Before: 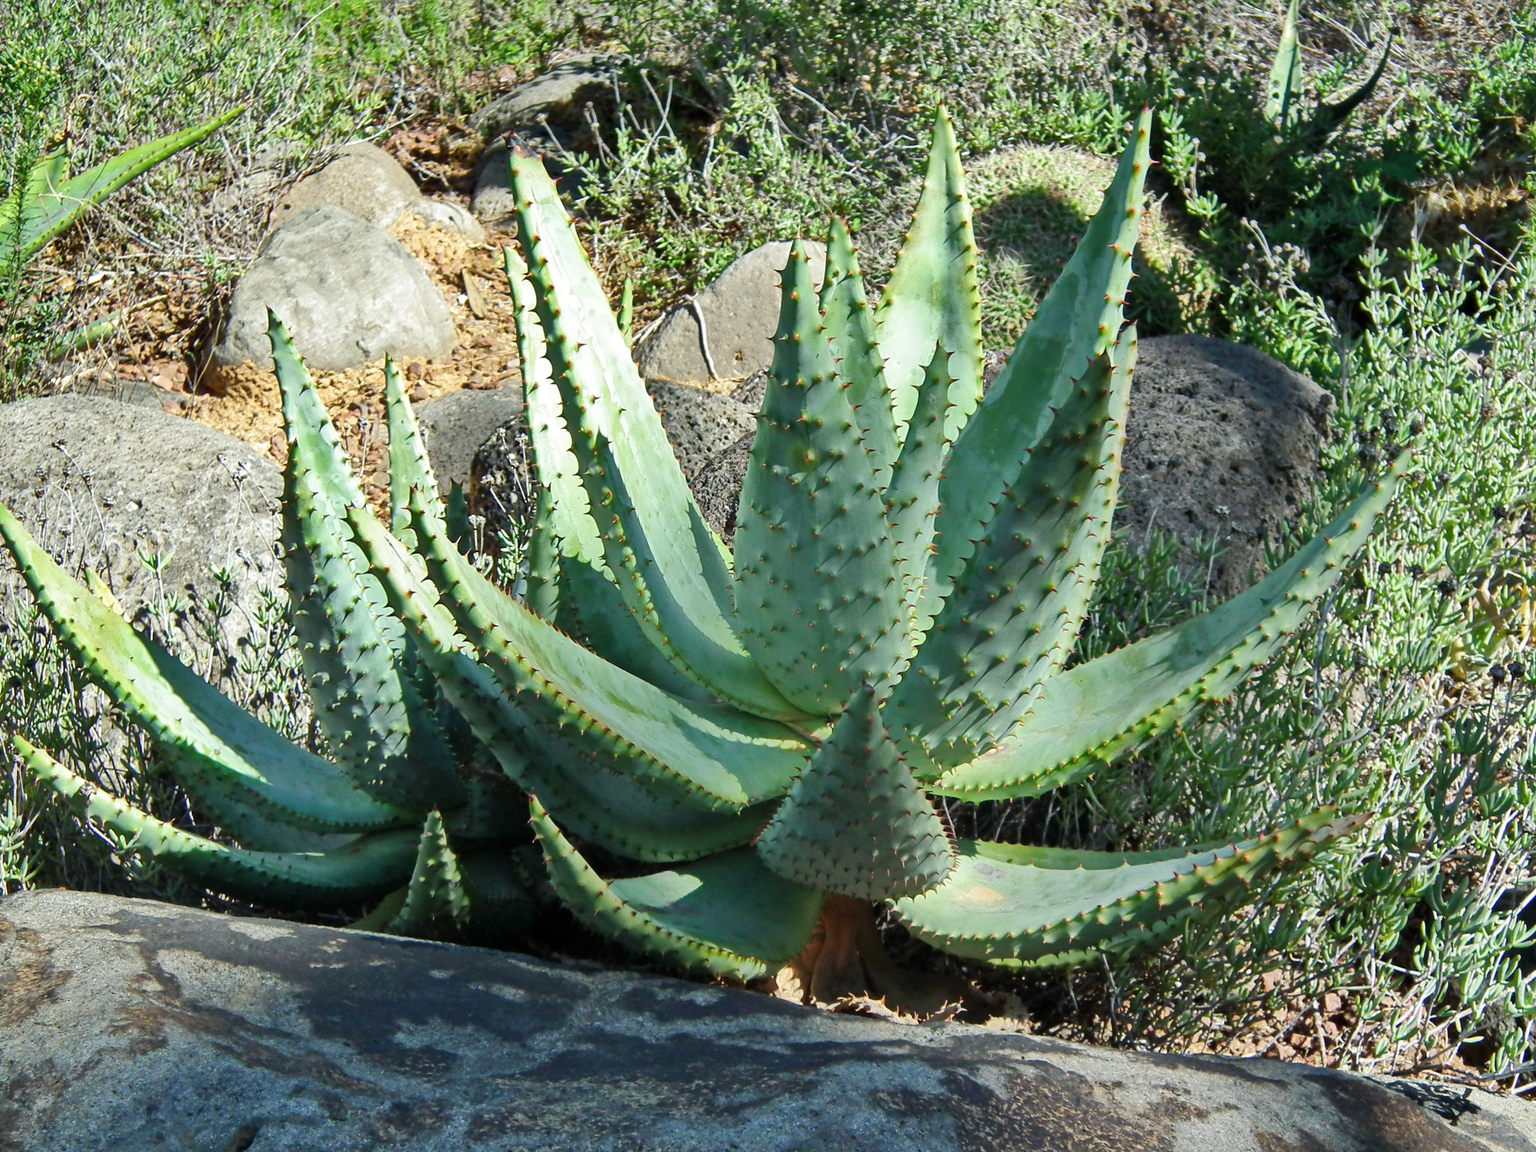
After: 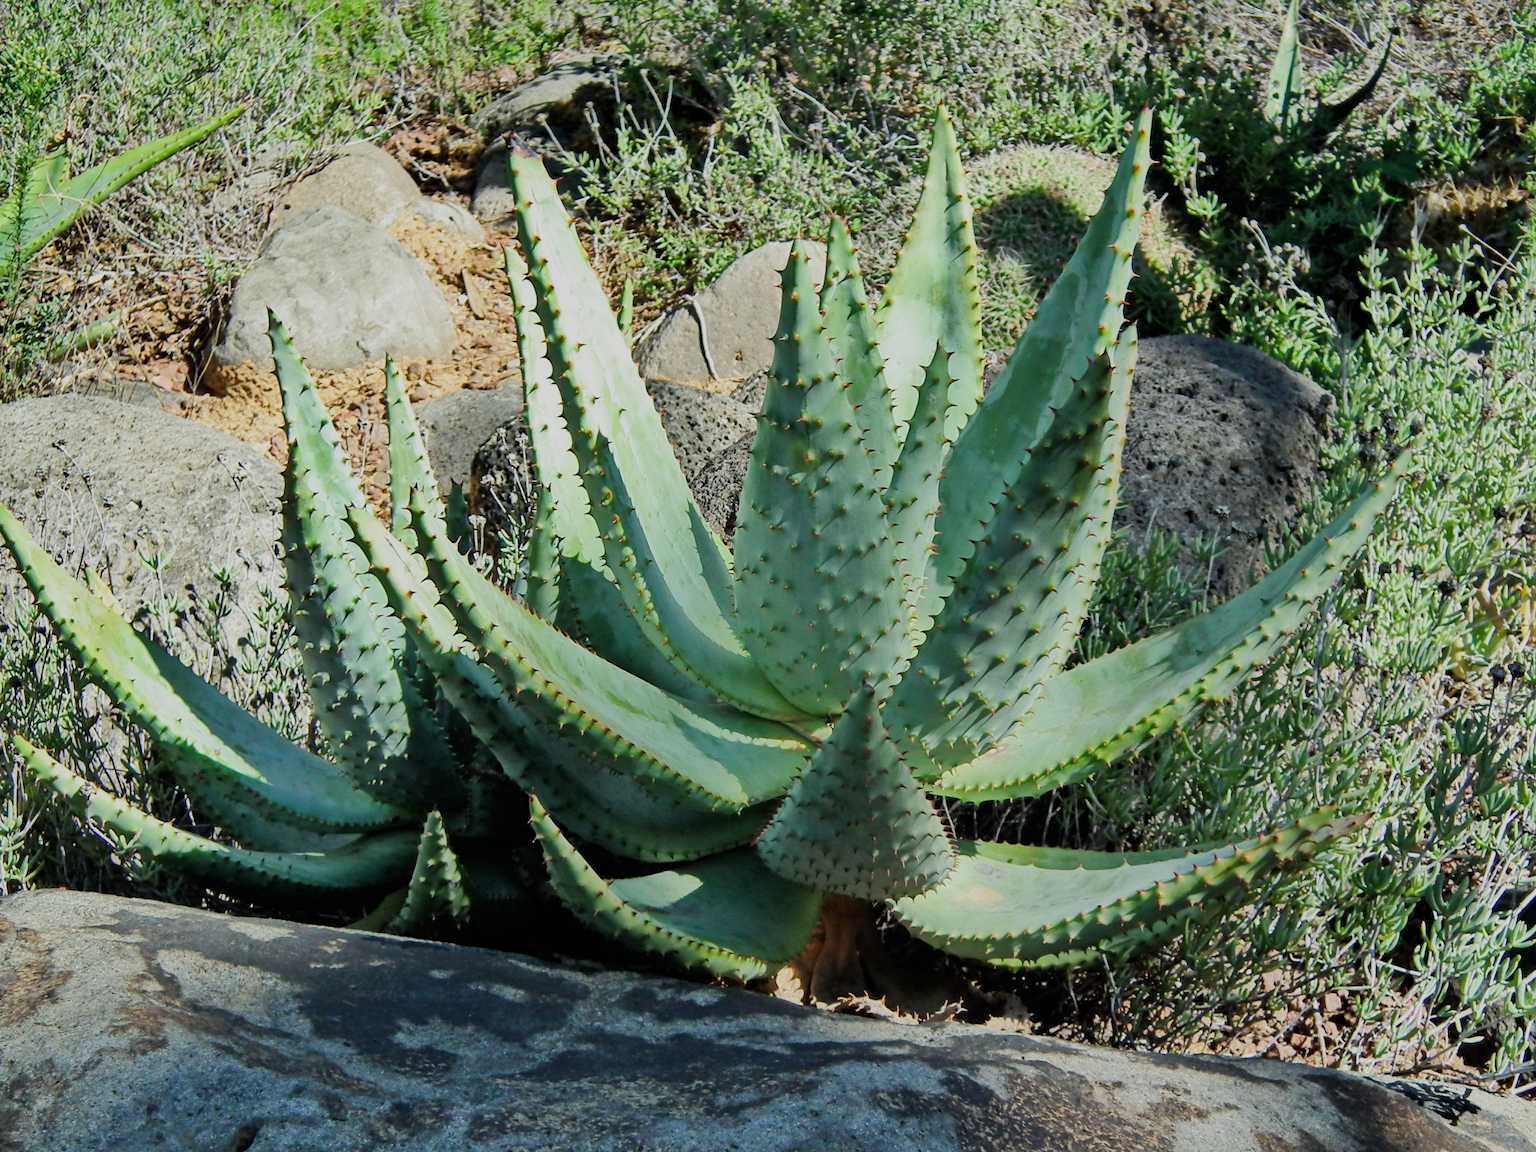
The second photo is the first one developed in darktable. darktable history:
filmic rgb: black relative exposure -7.65 EV, white relative exposure 4.56 EV, threshold 5.96 EV, hardness 3.61, enable highlight reconstruction true
